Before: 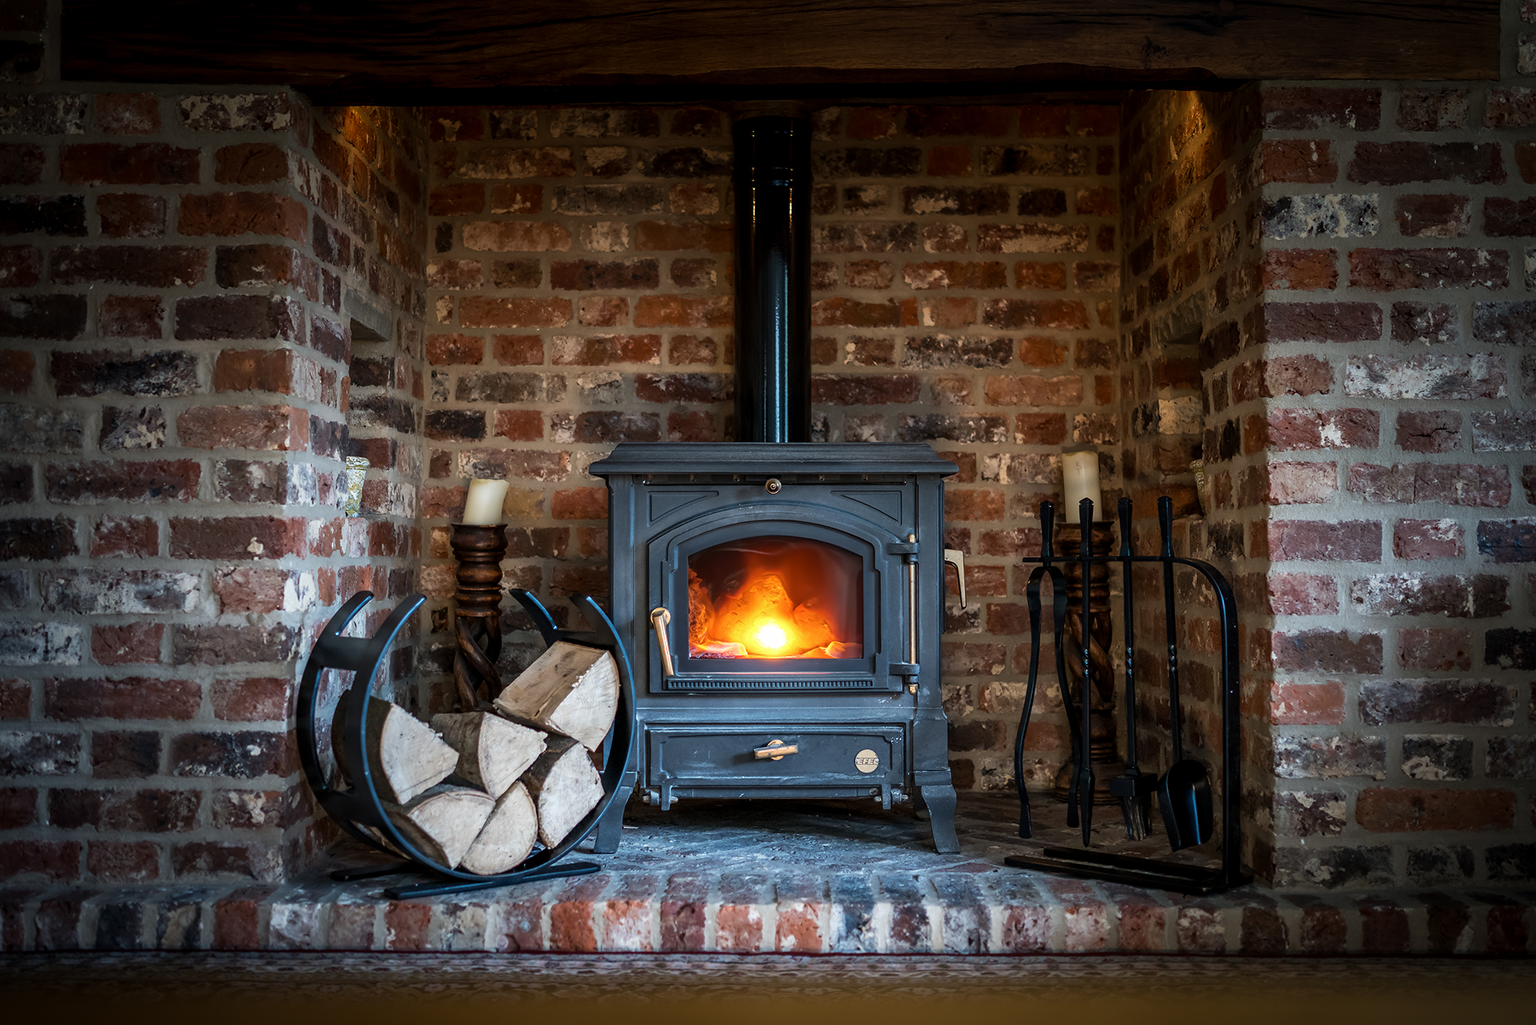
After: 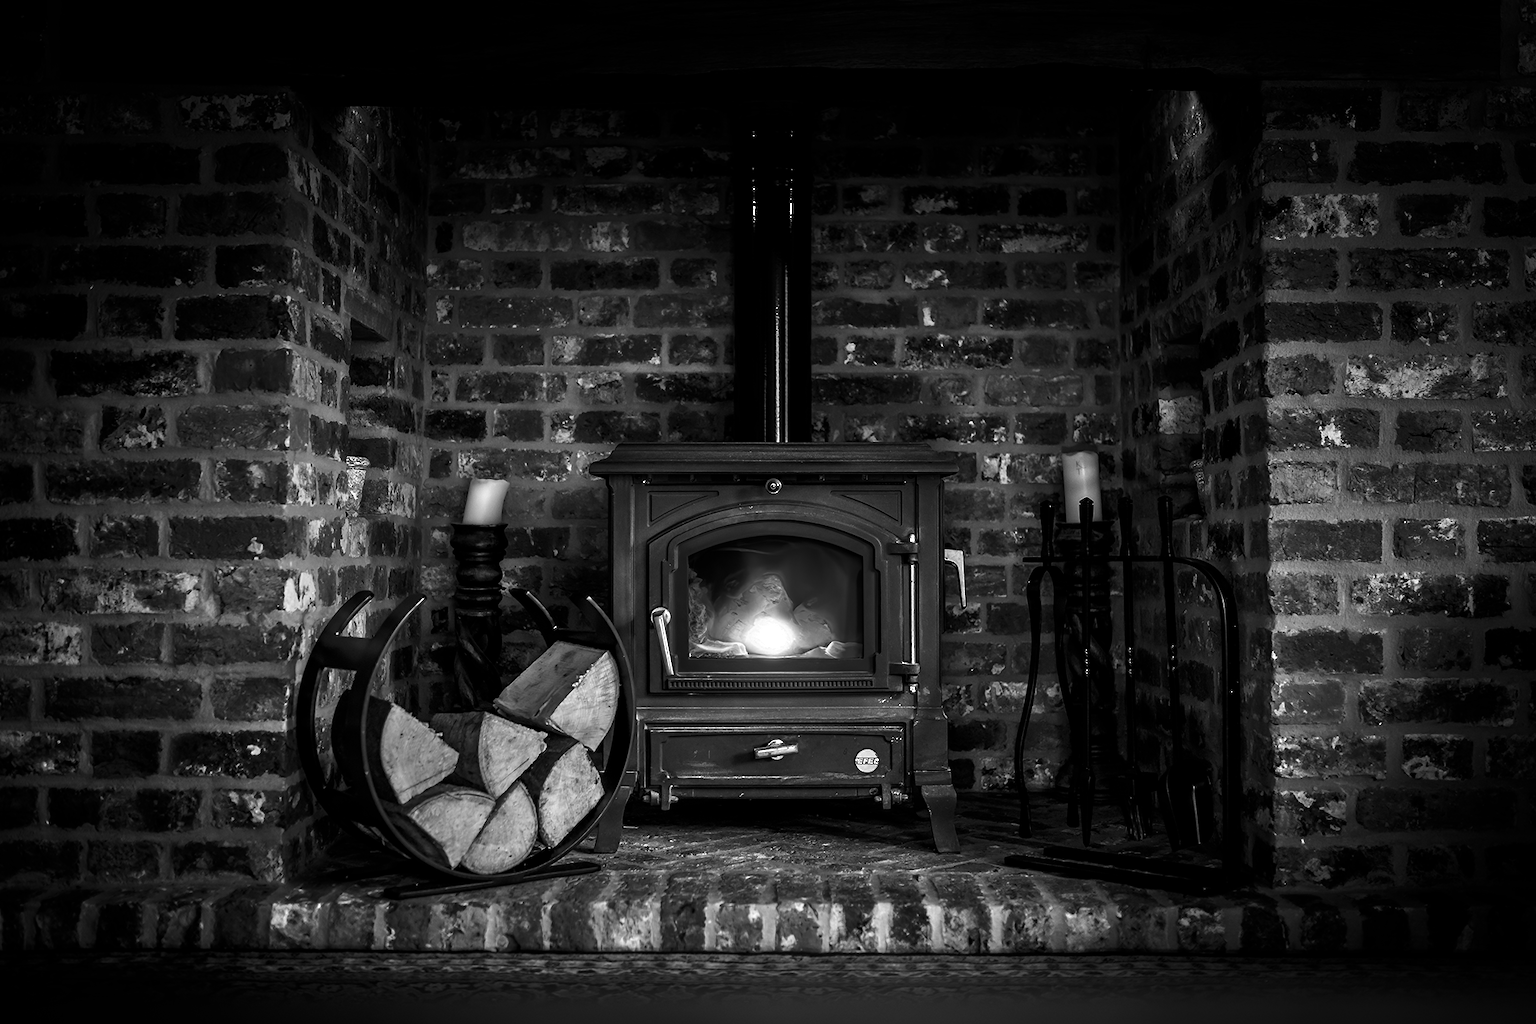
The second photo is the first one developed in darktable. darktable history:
tone equalizer: -7 EV 0.15 EV, -6 EV 0.6 EV, -5 EV 1.15 EV, -4 EV 1.33 EV, -3 EV 1.15 EV, -2 EV 0.6 EV, -1 EV 0.15 EV, mask exposure compensation -0.5 EV
contrast brightness saturation: contrast -0.03, brightness -0.59, saturation -1
base curve: curves: ch0 [(0, 0) (0.303, 0.277) (1, 1)]
